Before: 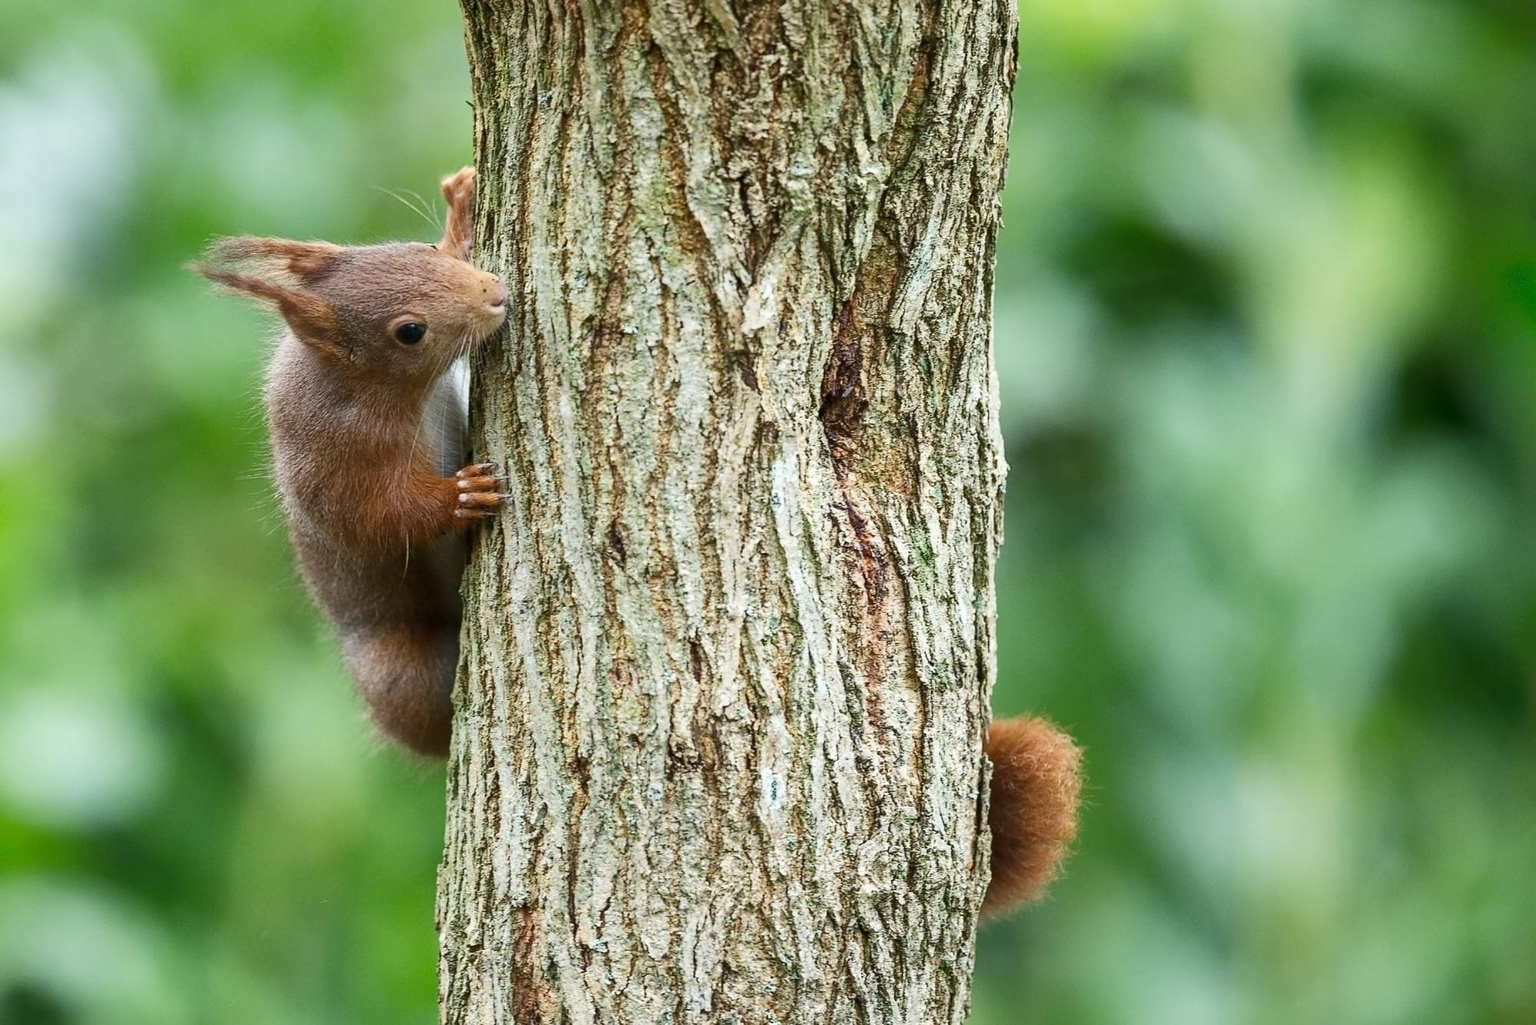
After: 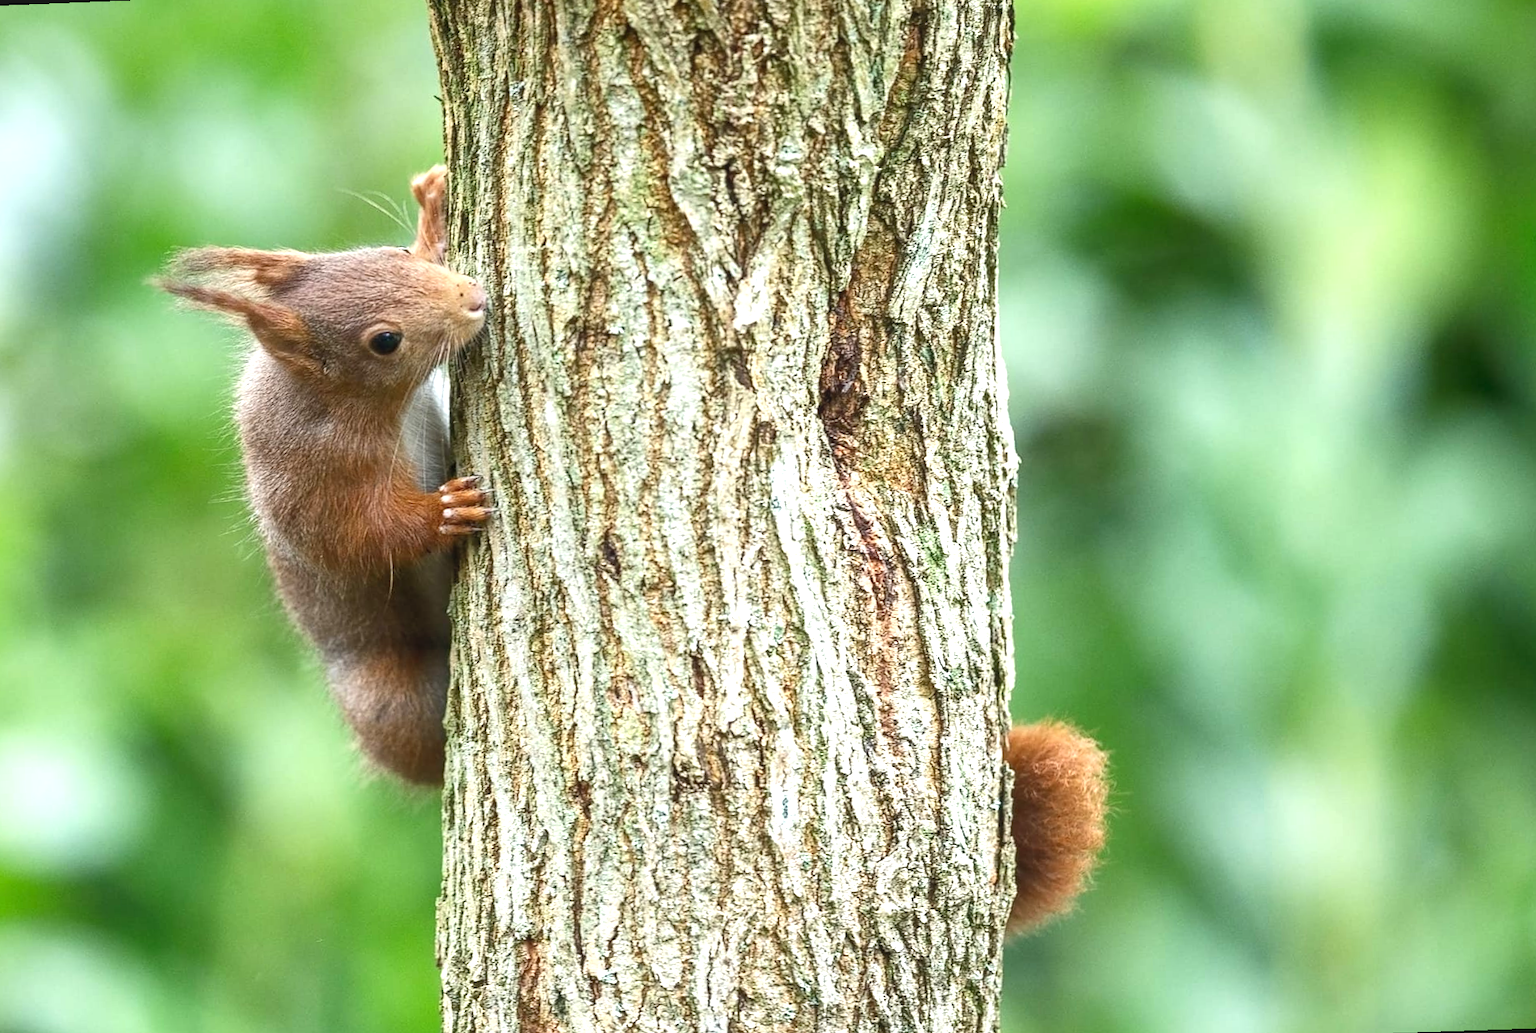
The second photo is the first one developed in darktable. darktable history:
exposure: black level correction 0, exposure 0.7 EV, compensate highlight preservation false
local contrast: detail 110%
rotate and perspective: rotation -2.12°, lens shift (vertical) 0.009, lens shift (horizontal) -0.008, automatic cropping original format, crop left 0.036, crop right 0.964, crop top 0.05, crop bottom 0.959
